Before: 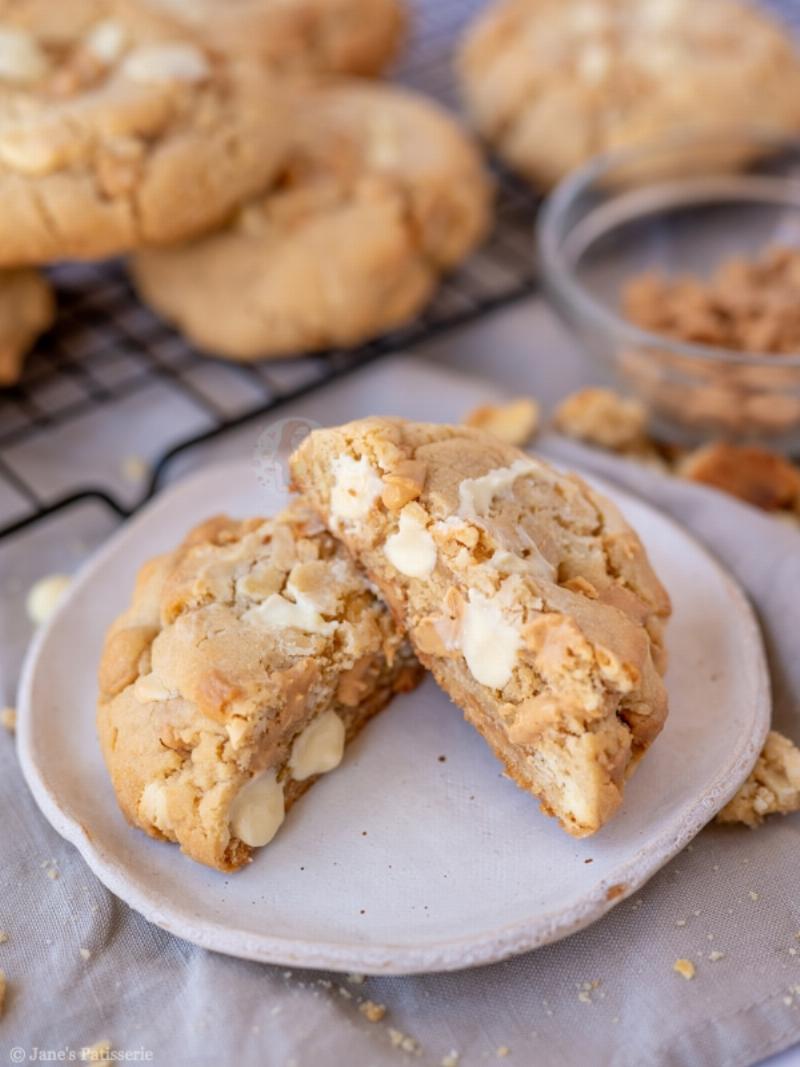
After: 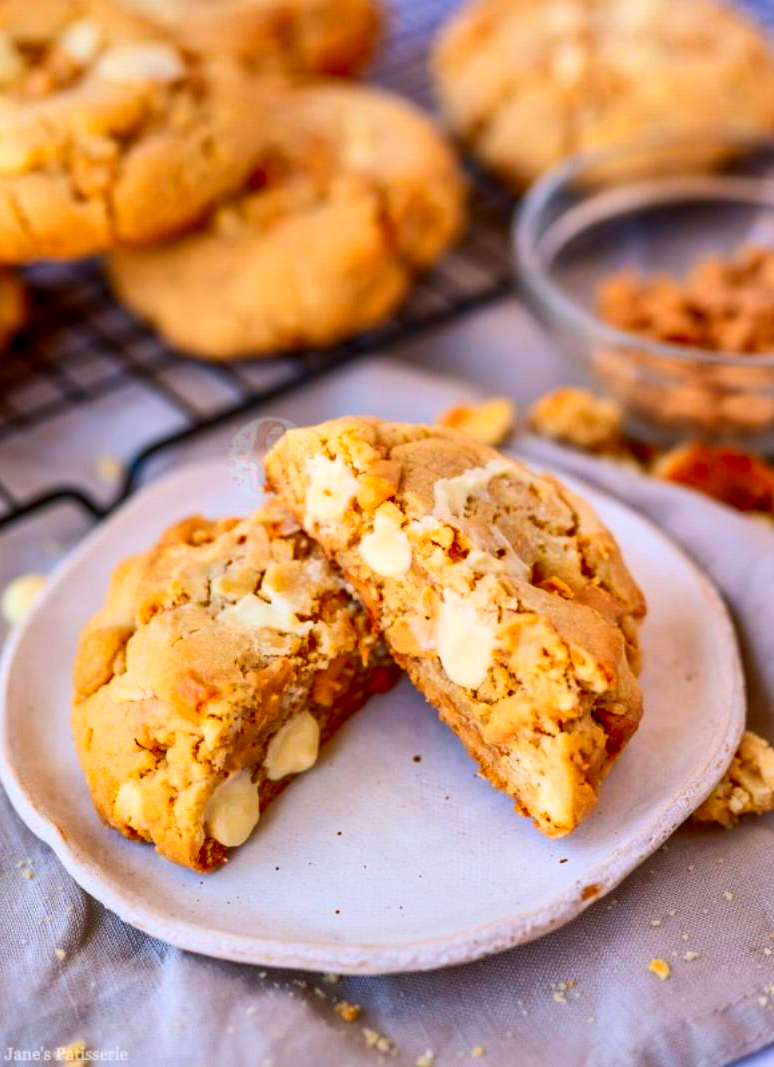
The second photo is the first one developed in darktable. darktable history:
shadows and highlights: low approximation 0.01, soften with gaussian
crop and rotate: left 3.238%
contrast brightness saturation: contrast 0.26, brightness 0.02, saturation 0.87
